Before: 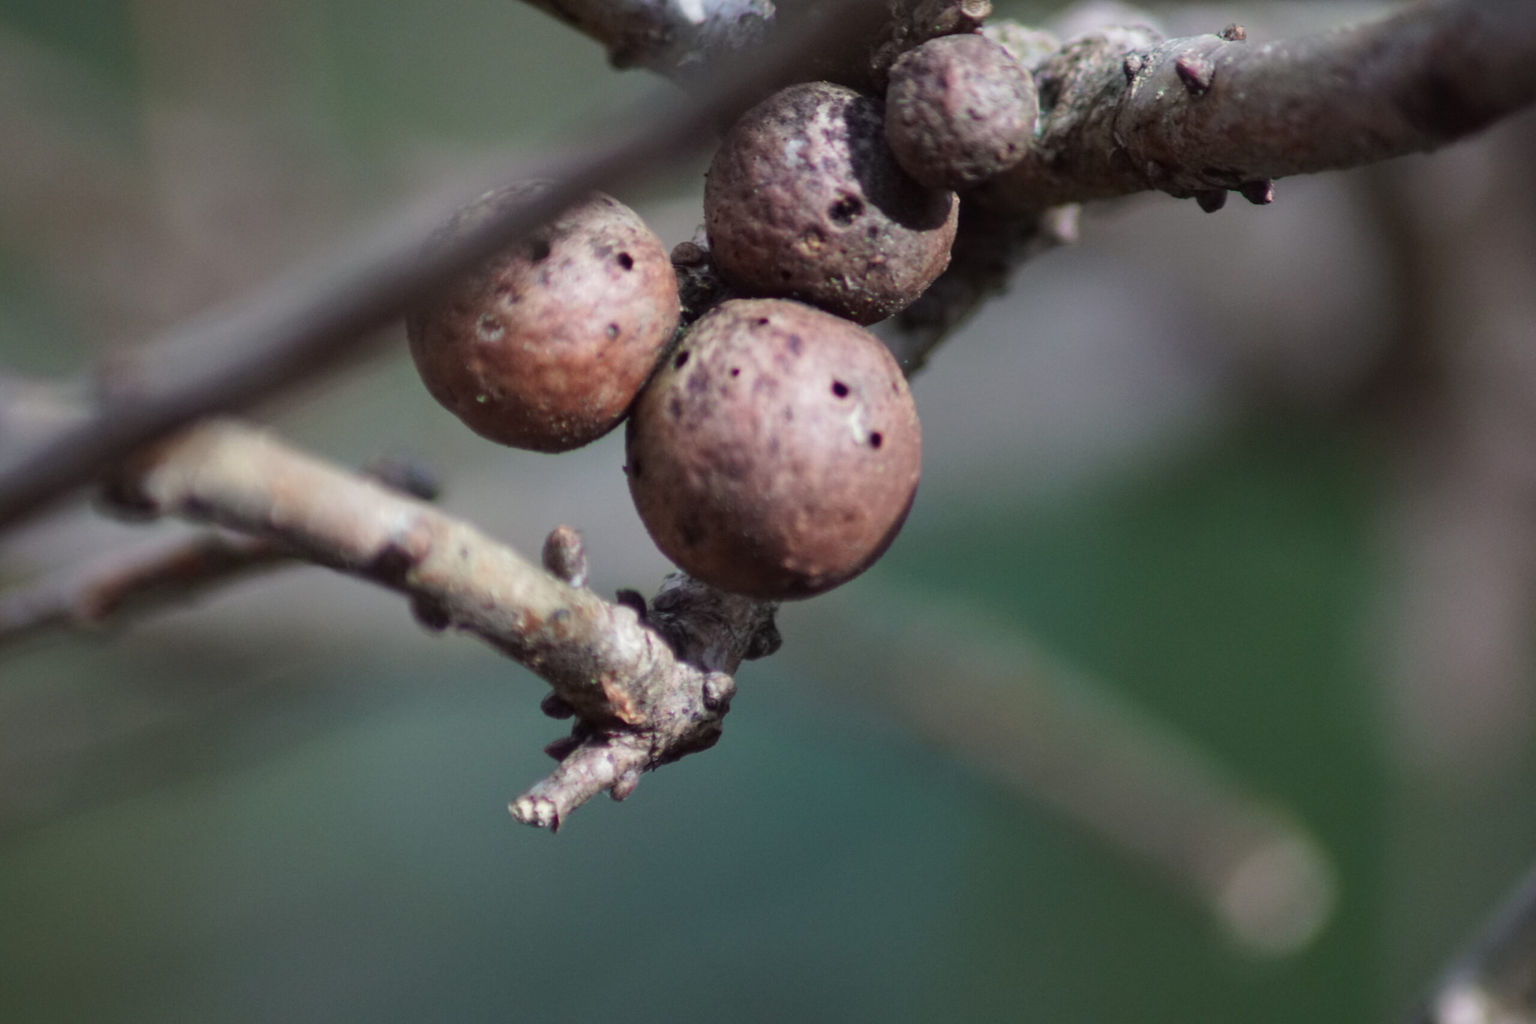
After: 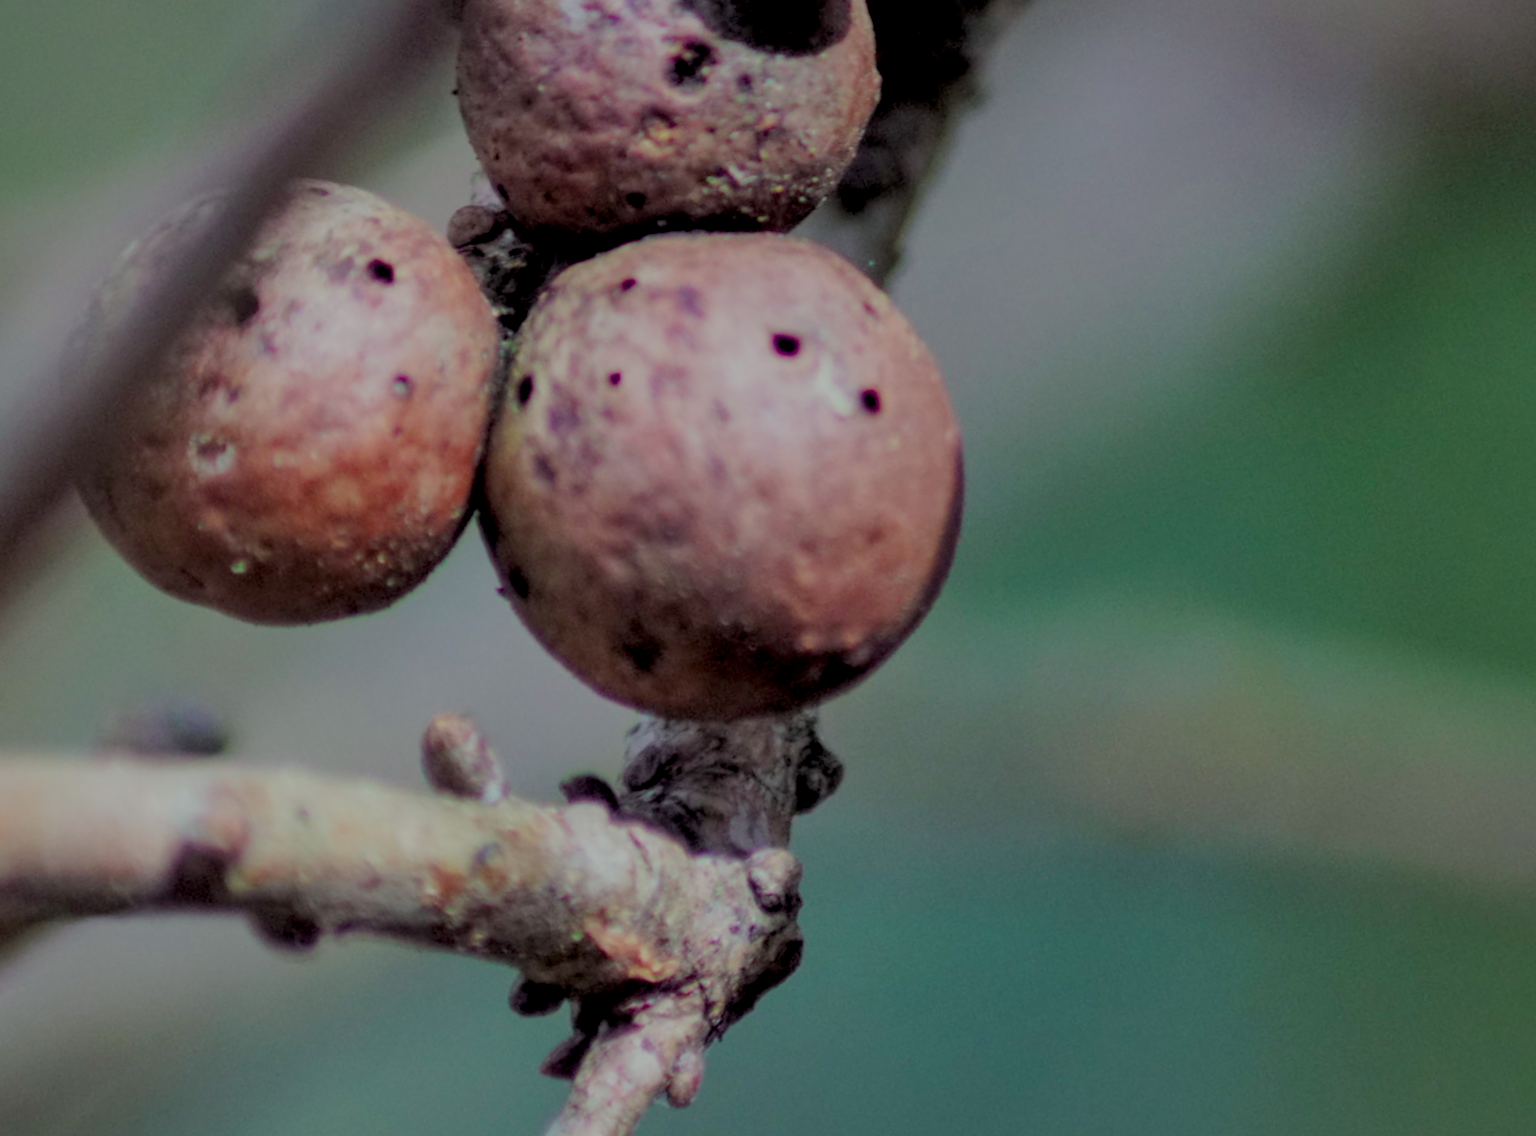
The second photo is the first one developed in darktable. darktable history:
filmic rgb: black relative exposure -7.98 EV, white relative exposure 8.02 EV, target black luminance 0%, hardness 2.49, latitude 76.03%, contrast 0.578, shadows ↔ highlights balance 0.015%
crop and rotate: angle 20.71°, left 6.732%, right 4.151%, bottom 1.088%
levels: white 99.94%, levels [0.016, 0.492, 0.969]
local contrast: on, module defaults
color calibration: output R [0.948, 0.091, -0.04, 0], output G [-0.3, 1.384, -0.085, 0], output B [-0.108, 0.061, 1.08, 0], illuminant same as pipeline (D50), adaptation XYZ, x 0.345, y 0.358, temperature 5007.67 K
color balance rgb: power › luminance -9.002%, perceptual saturation grading › global saturation 30.059%, global vibrance 20%
shadows and highlights: on, module defaults
